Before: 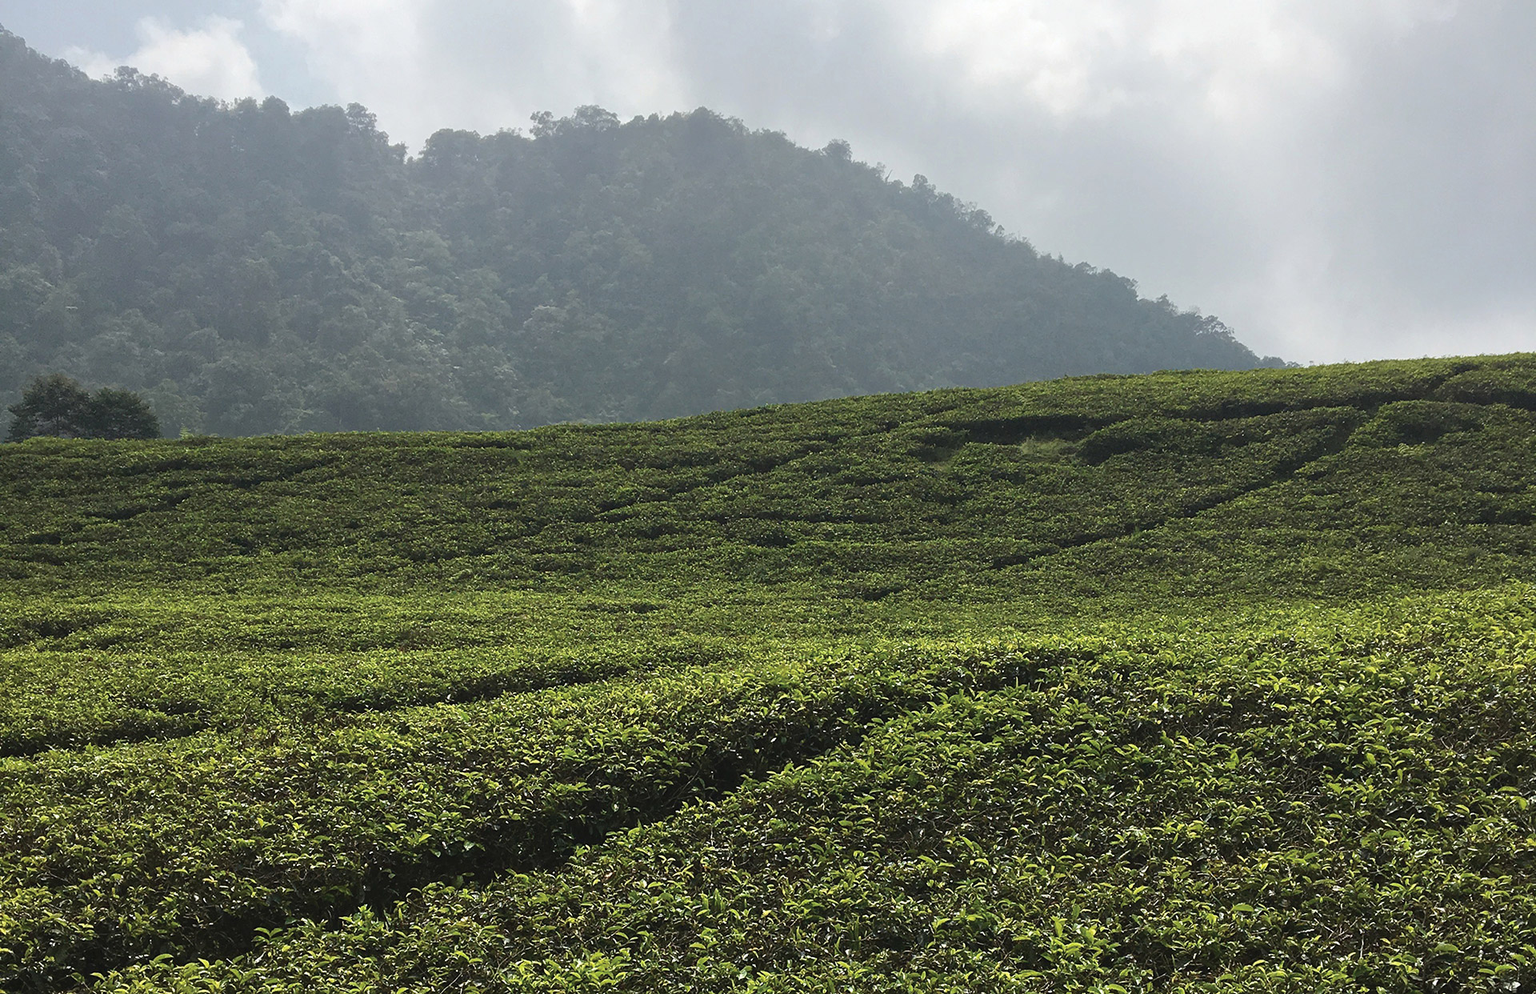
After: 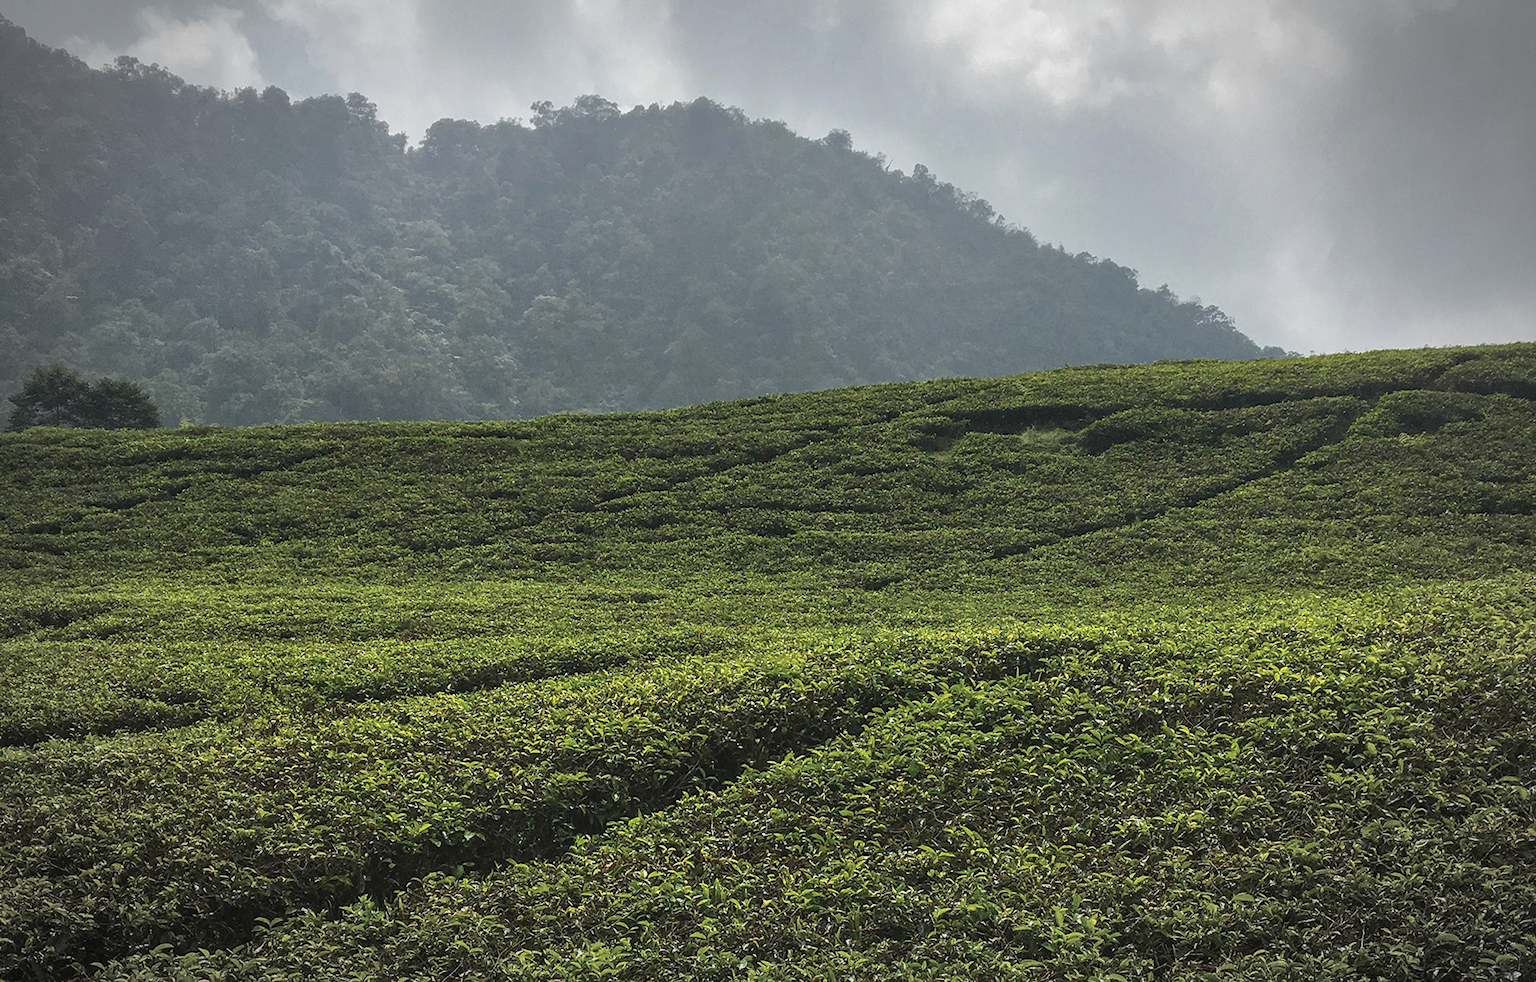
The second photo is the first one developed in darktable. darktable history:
shadows and highlights: on, module defaults
local contrast: on, module defaults
vignetting: automatic ratio true
crop: top 1.049%, right 0.001%
